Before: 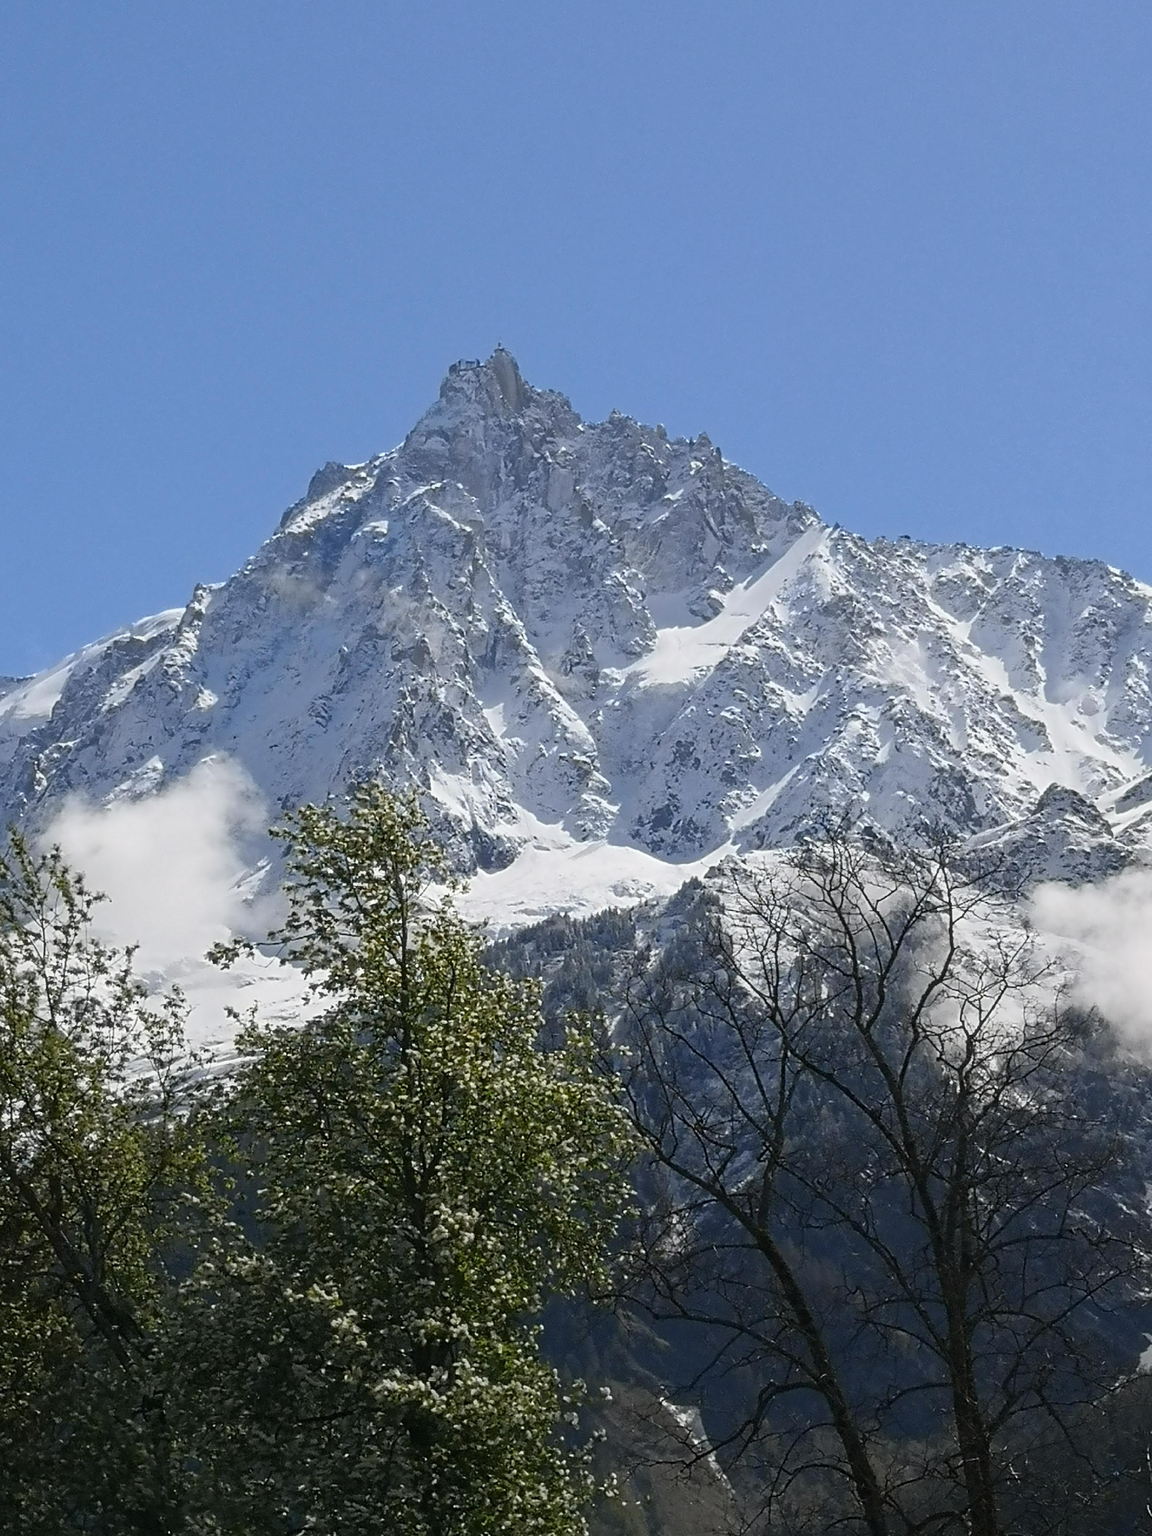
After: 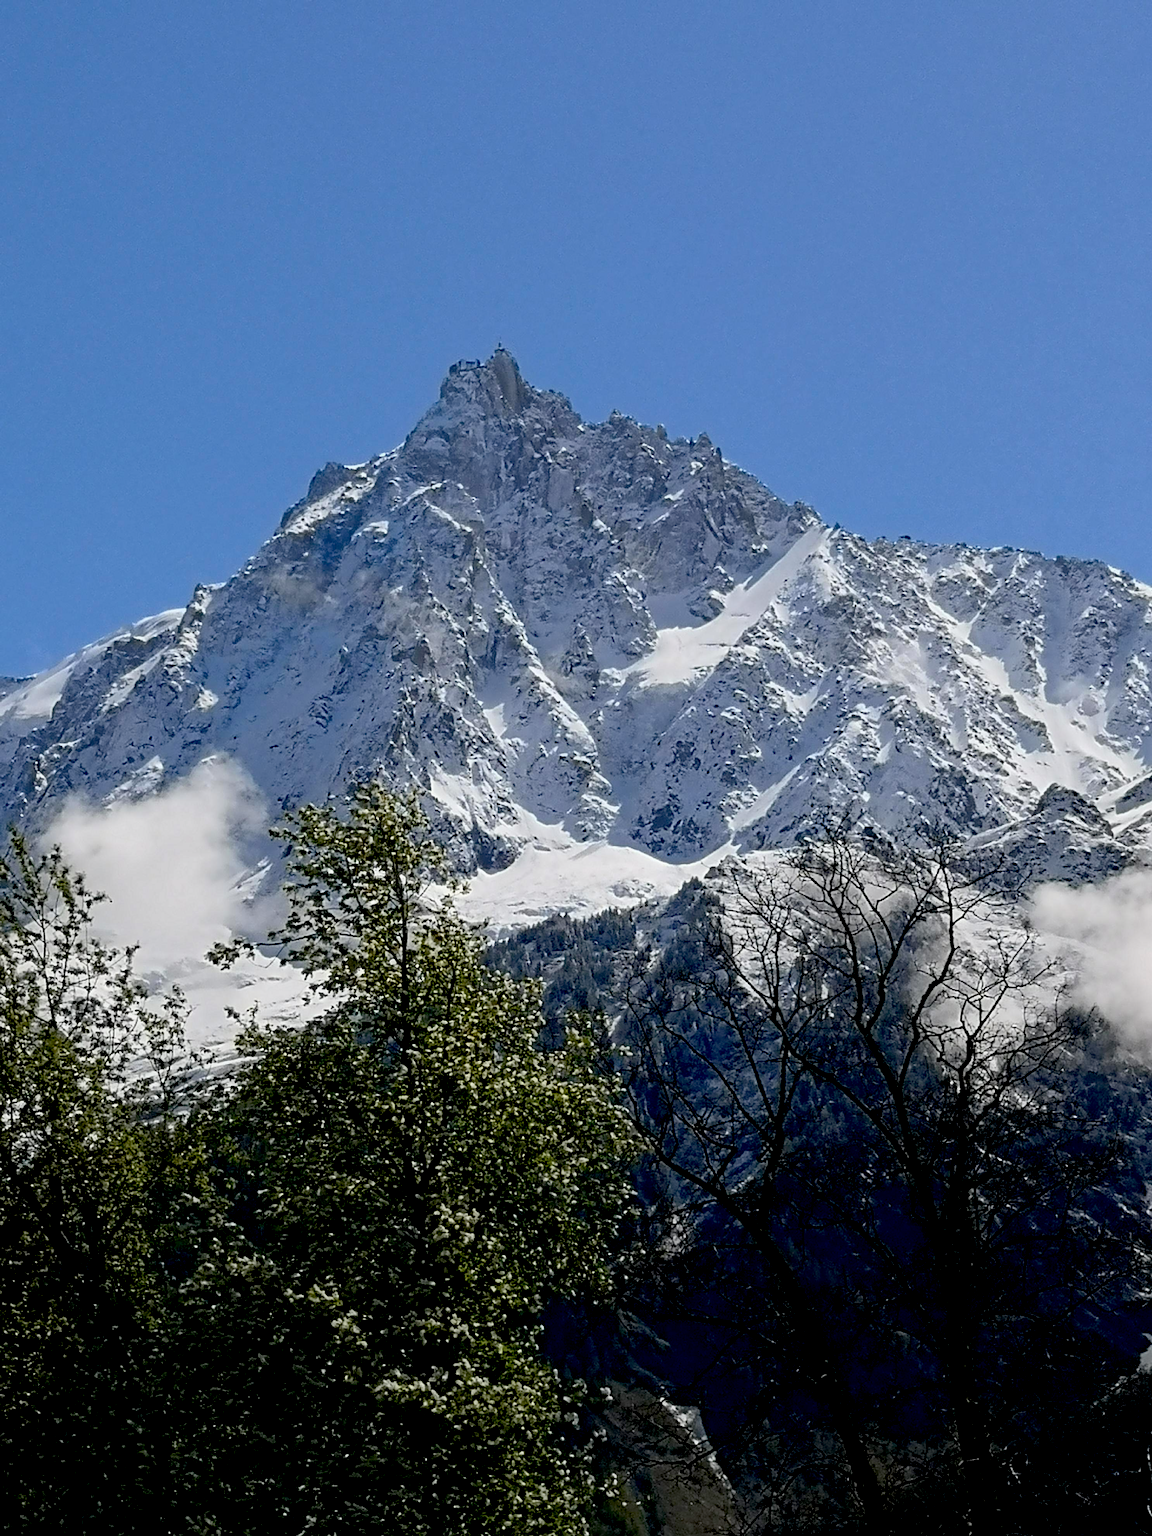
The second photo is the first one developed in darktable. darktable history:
haze removal: compatibility mode true, adaptive false
exposure: black level correction 0.029, exposure -0.073 EV, compensate highlight preservation false
